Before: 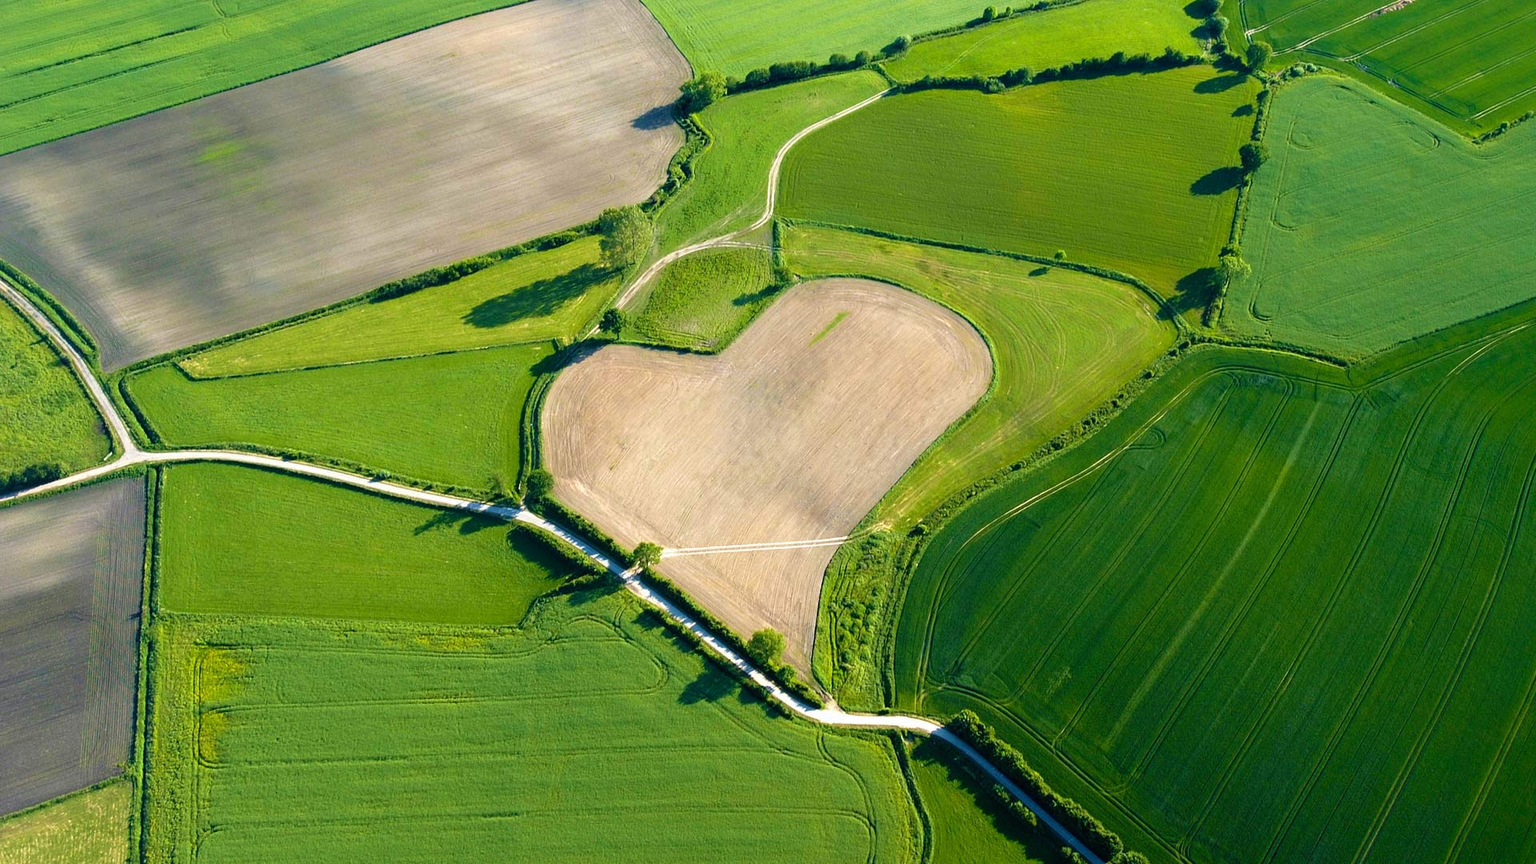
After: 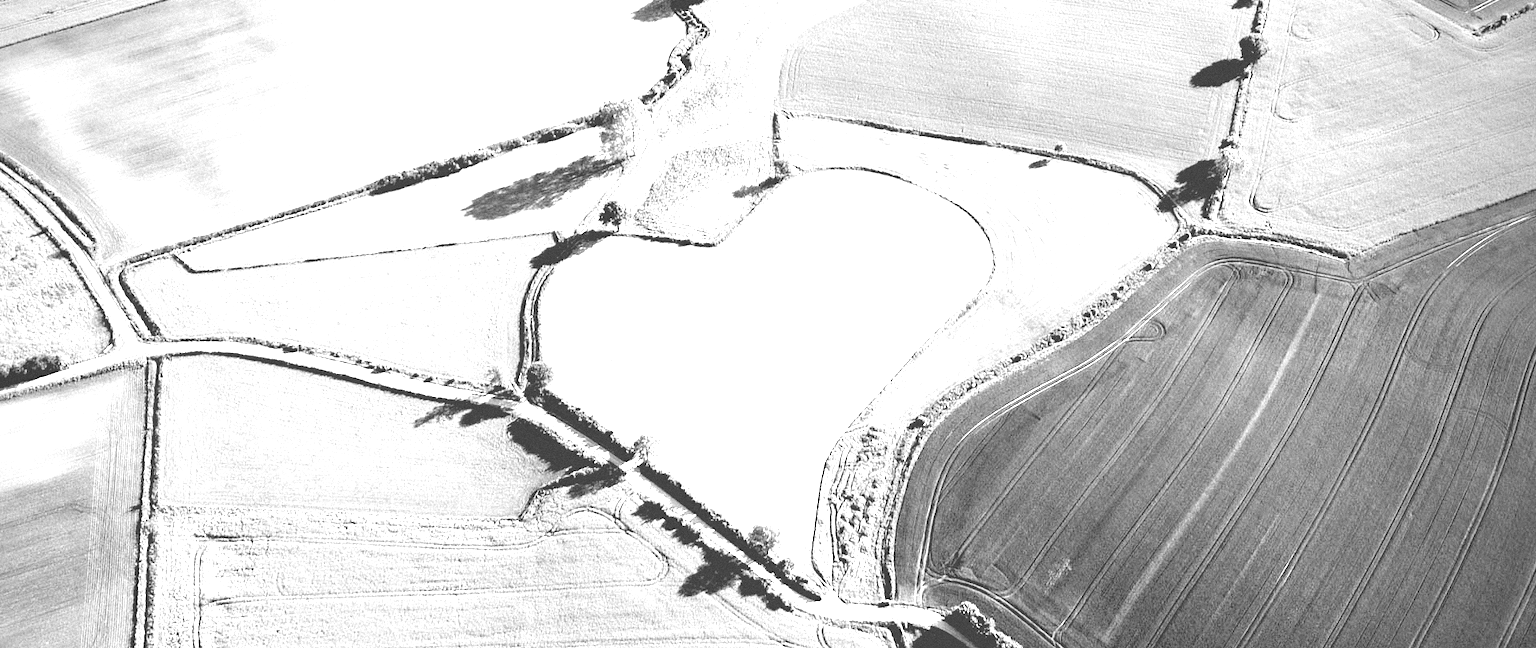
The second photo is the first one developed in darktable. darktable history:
white balance: red 1.467, blue 0.684
contrast brightness saturation: contrast 0.24, brightness 0.09
monochrome: on, module defaults
grain: mid-tones bias 0%
rgb levels: levels [[0.029, 0.461, 0.922], [0, 0.5, 1], [0, 0.5, 1]]
vignetting: brightness -0.629, saturation -0.007, center (-0.028, 0.239)
colorize: hue 34.49°, saturation 35.33%, source mix 100%, version 1
crop and rotate: top 12.5%, bottom 12.5%
